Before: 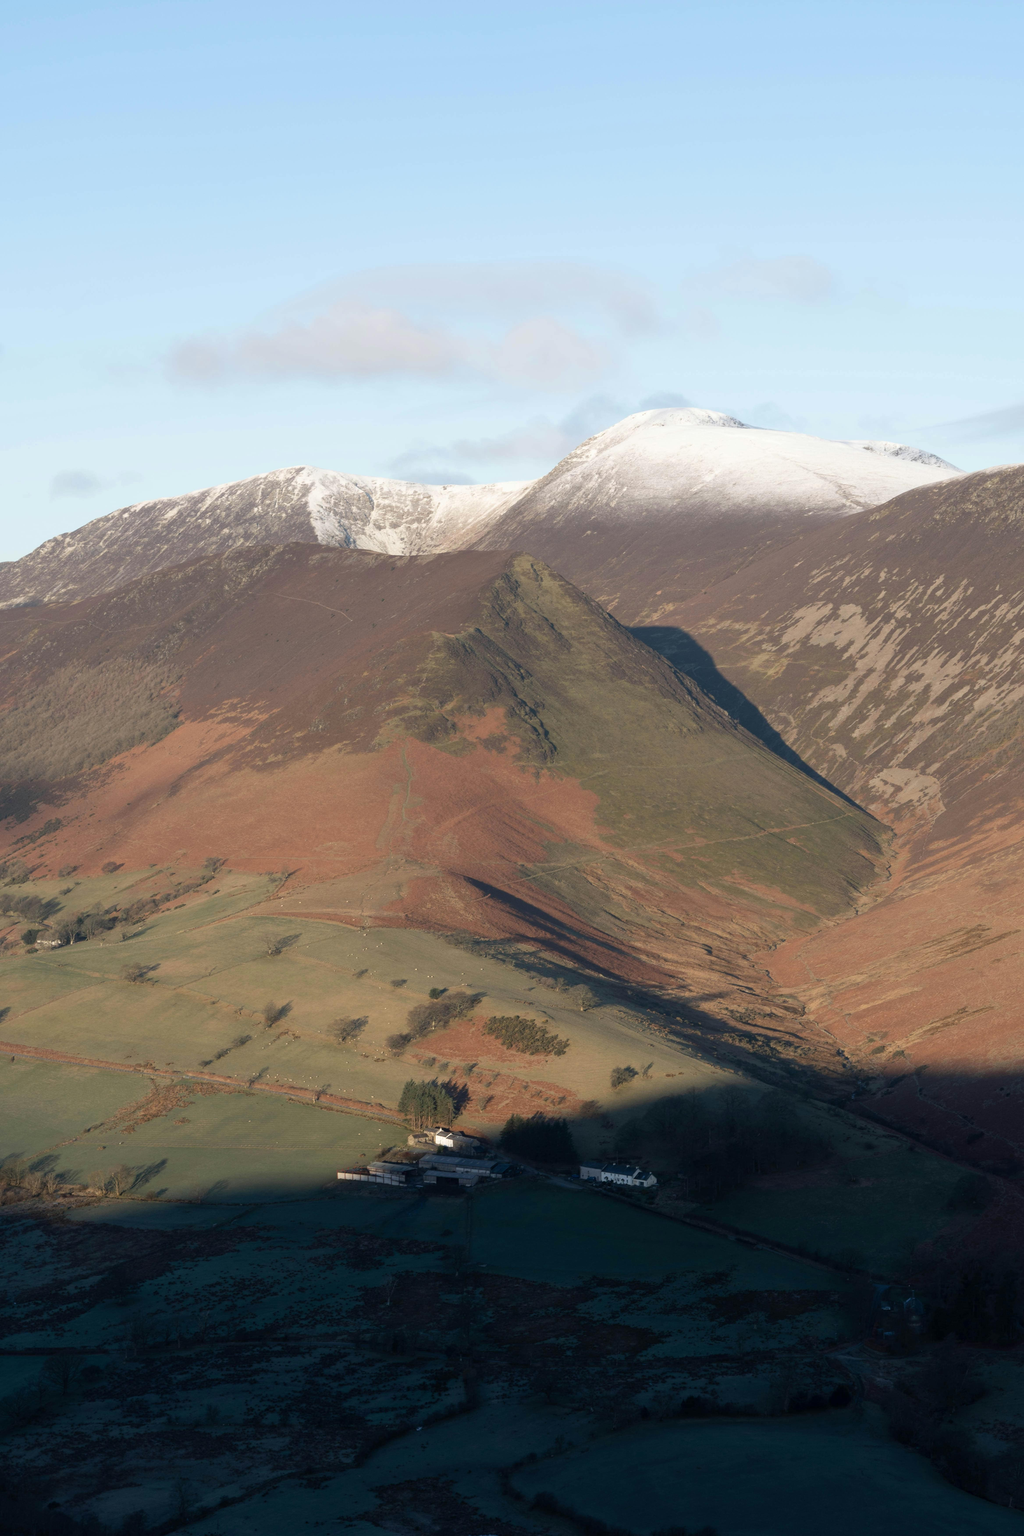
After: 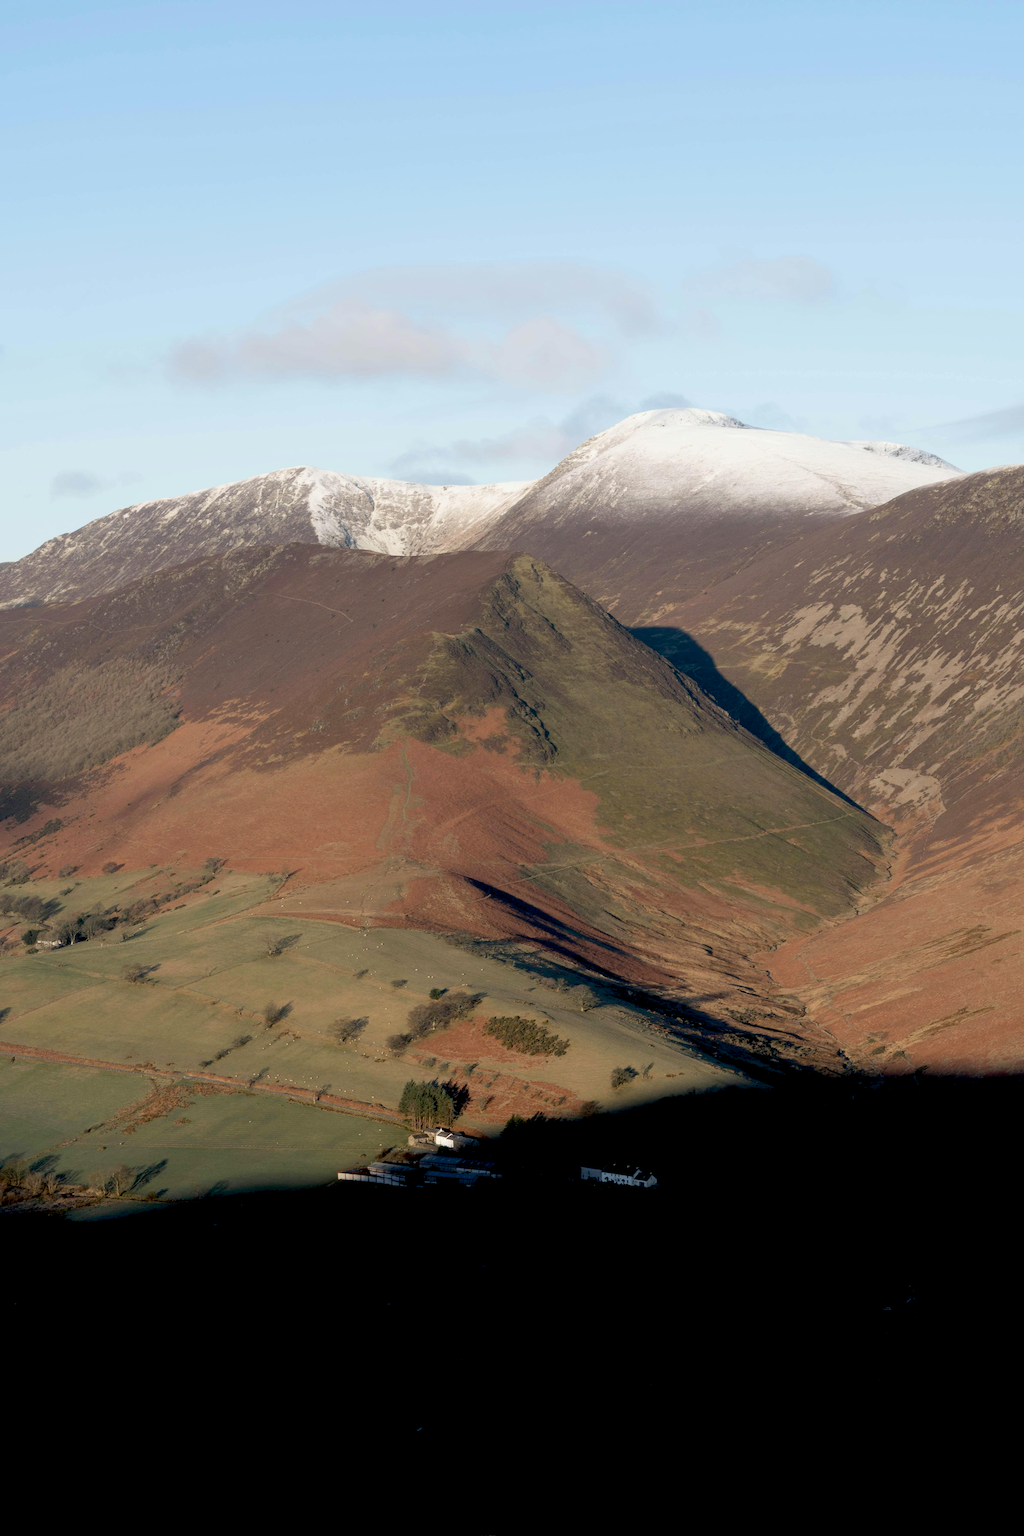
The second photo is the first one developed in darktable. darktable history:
exposure: black level correction 0.027, exposure -0.075 EV, compensate highlight preservation false
